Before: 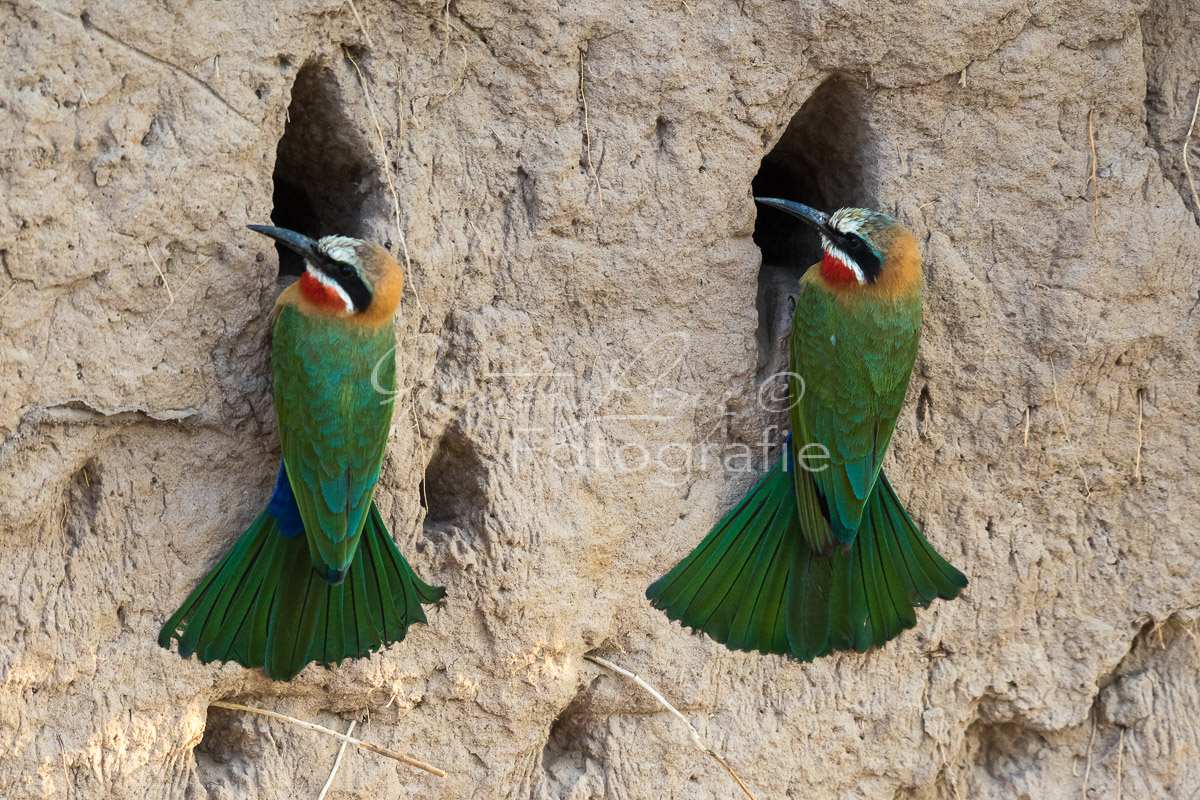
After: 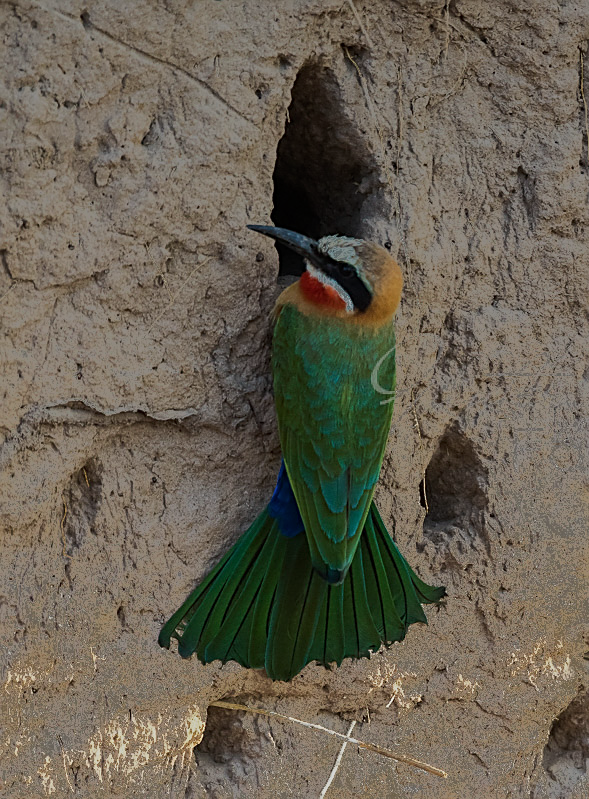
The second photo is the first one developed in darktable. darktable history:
crop and rotate: left 0%, top 0%, right 50.845%
exposure: black level correction 0, exposure -0.721 EV, compensate highlight preservation false
graduated density: on, module defaults
sharpen: on, module defaults
fill light: exposure -0.73 EV, center 0.69, width 2.2
